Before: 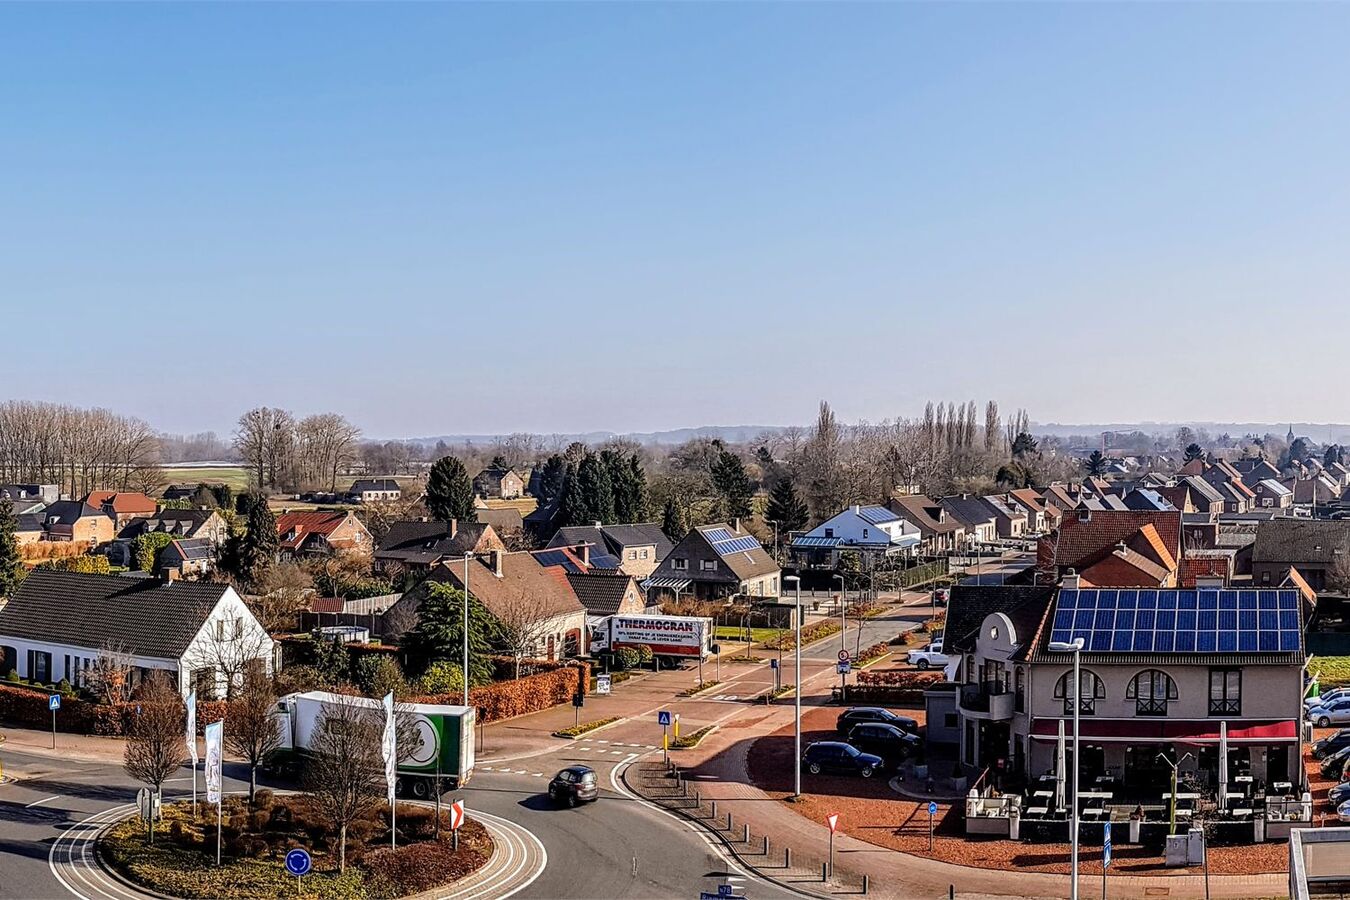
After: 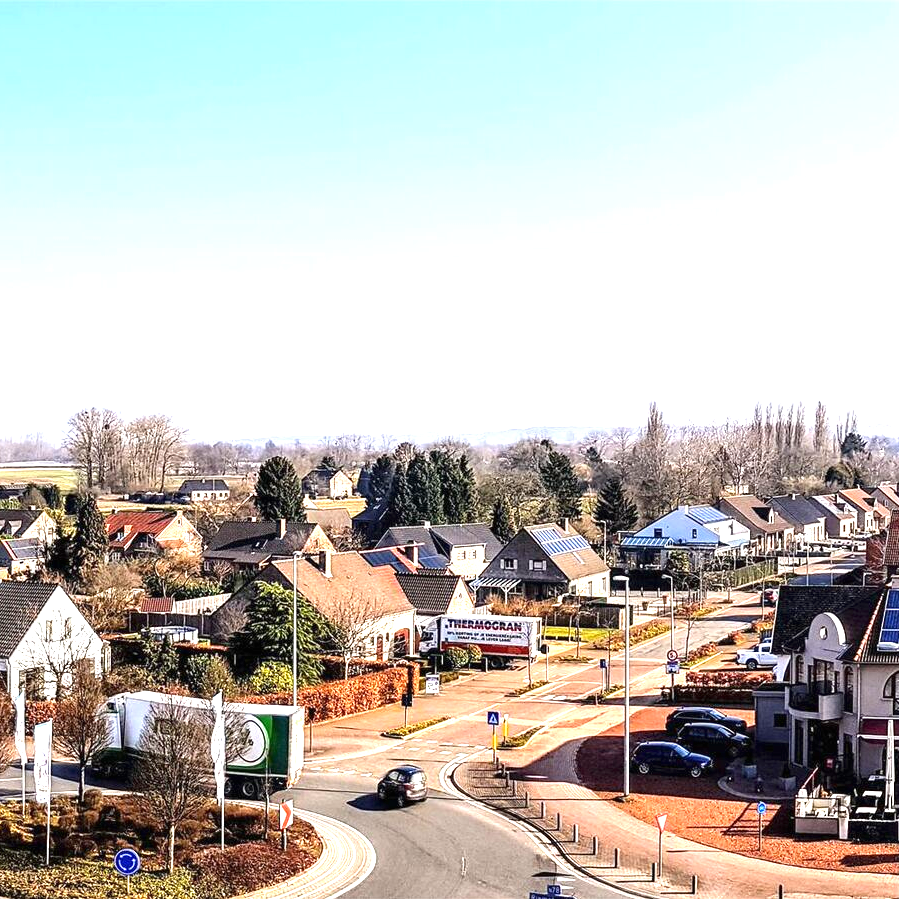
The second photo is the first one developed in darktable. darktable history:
crop and rotate: left 12.673%, right 20.66%
exposure: black level correction 0, exposure 1.388 EV, compensate exposure bias true, compensate highlight preservation false
